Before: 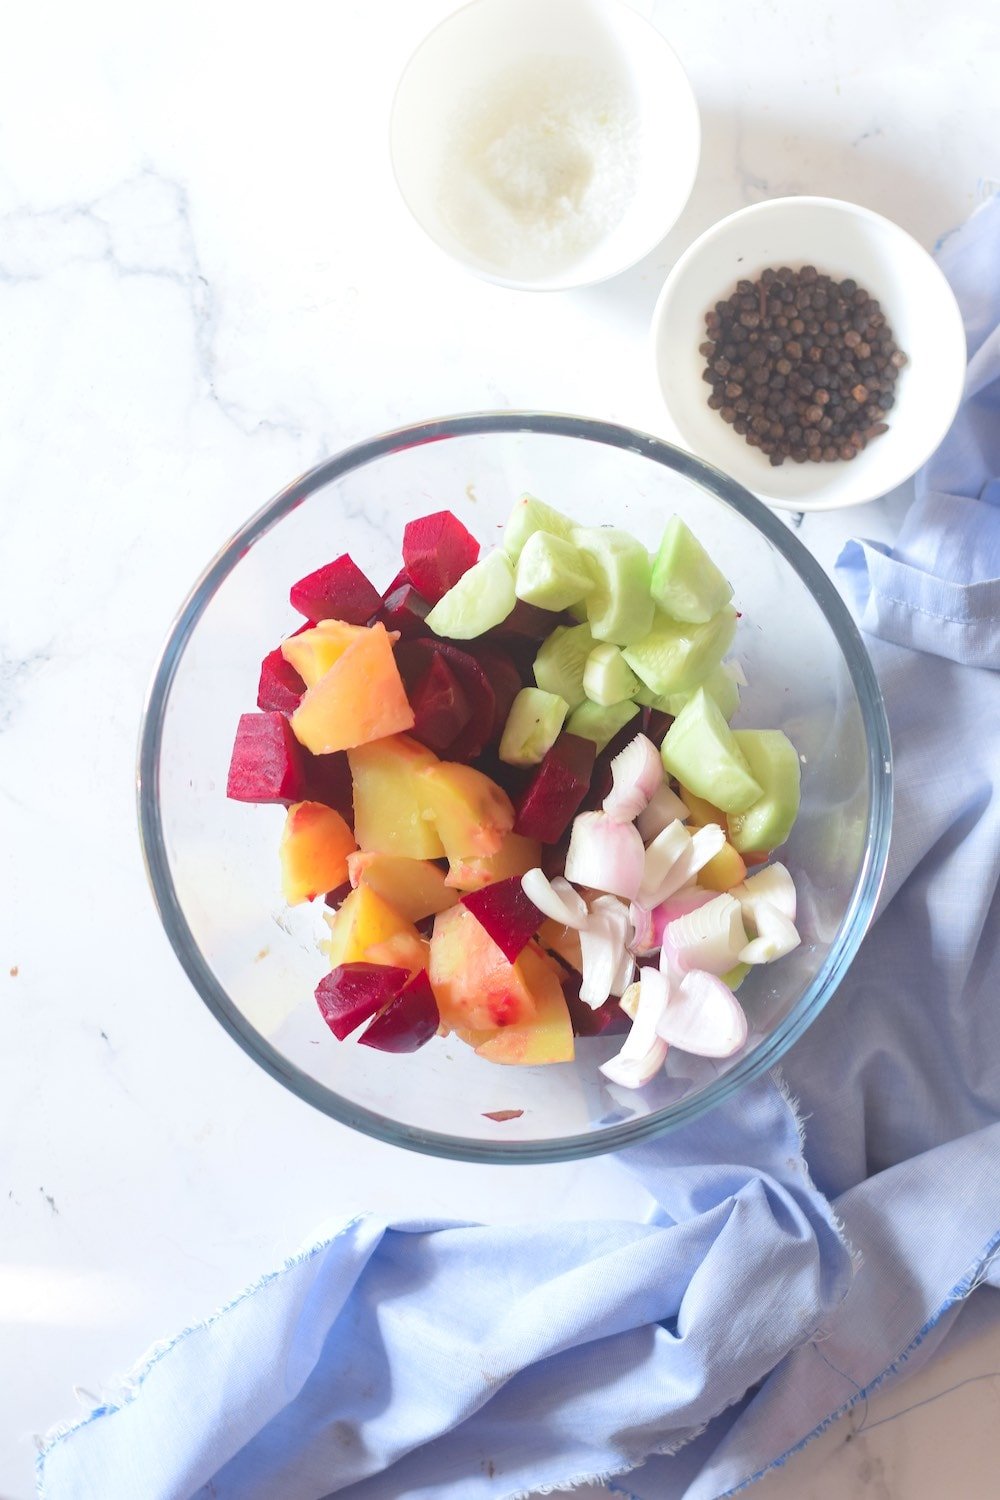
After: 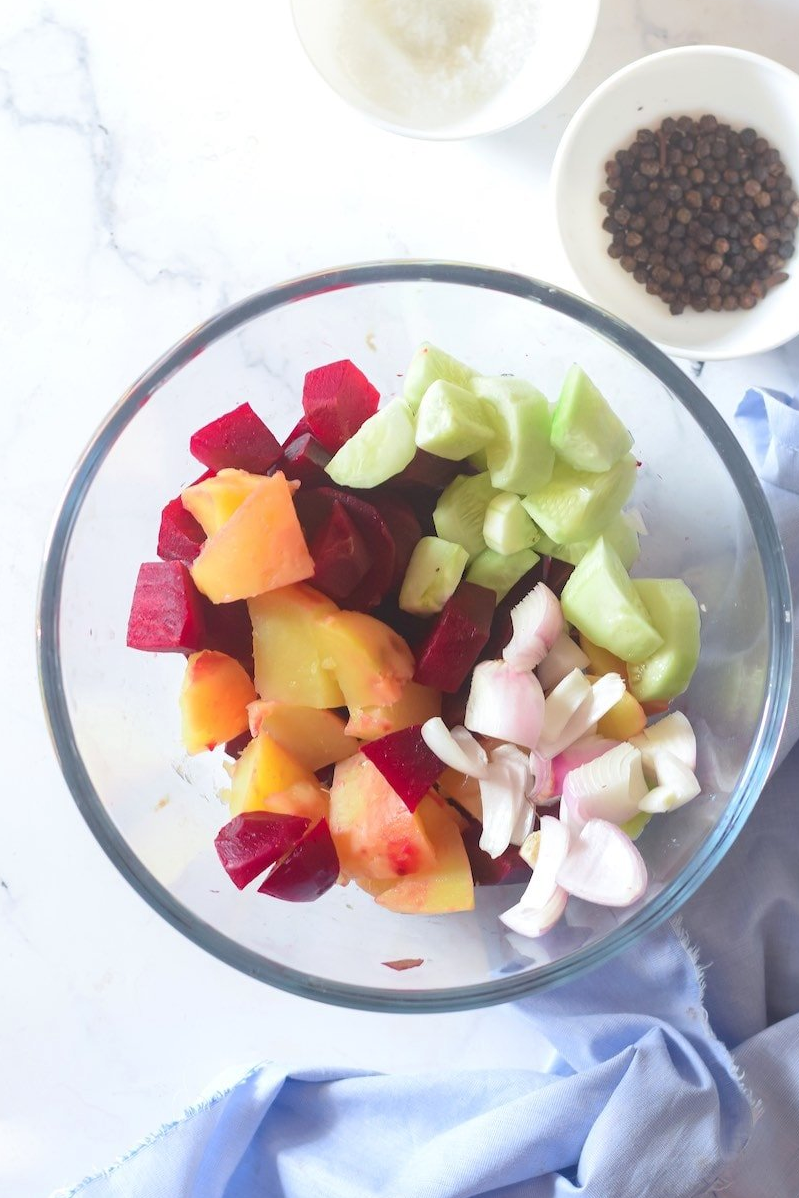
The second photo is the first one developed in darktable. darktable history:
crop and rotate: left 10.071%, top 10.071%, right 10.02%, bottom 10.02%
base curve: curves: ch0 [(0, 0) (0.472, 0.455) (1, 1)], preserve colors none
